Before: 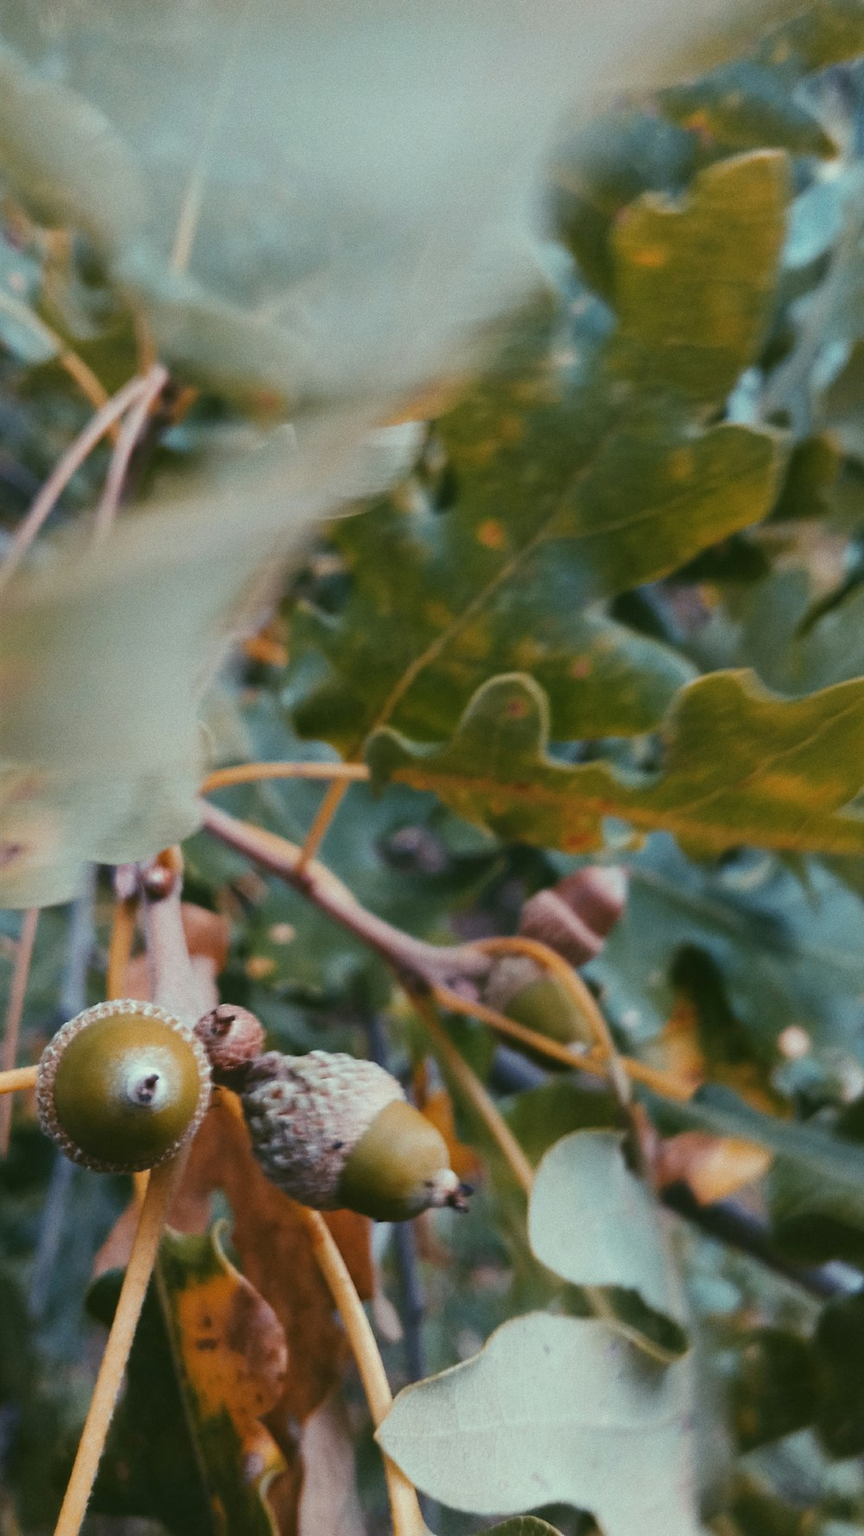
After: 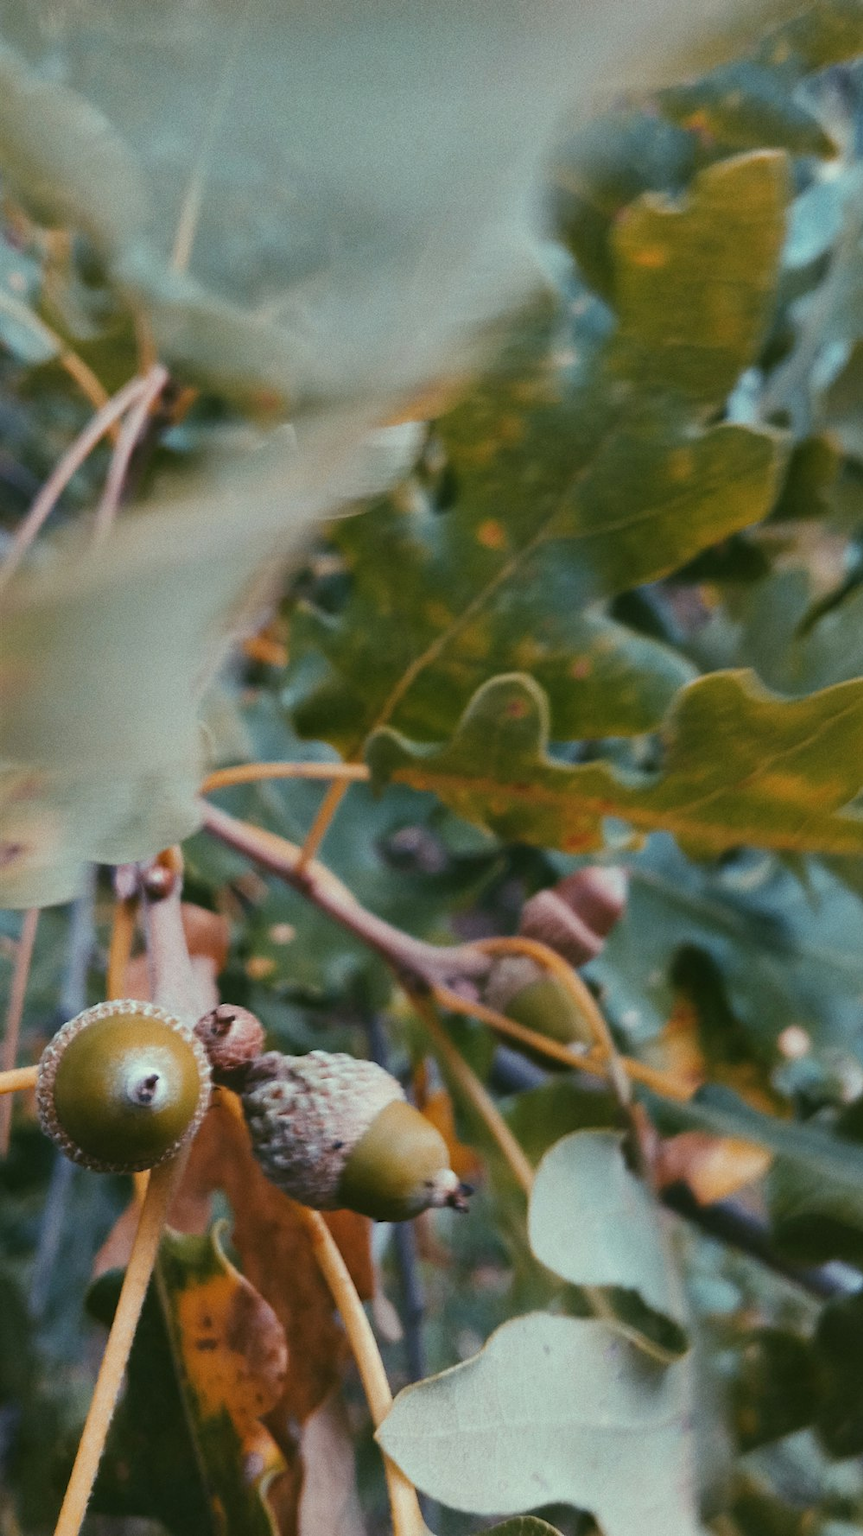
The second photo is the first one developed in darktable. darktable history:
shadows and highlights: shadows 20.96, highlights -82.23, soften with gaussian
